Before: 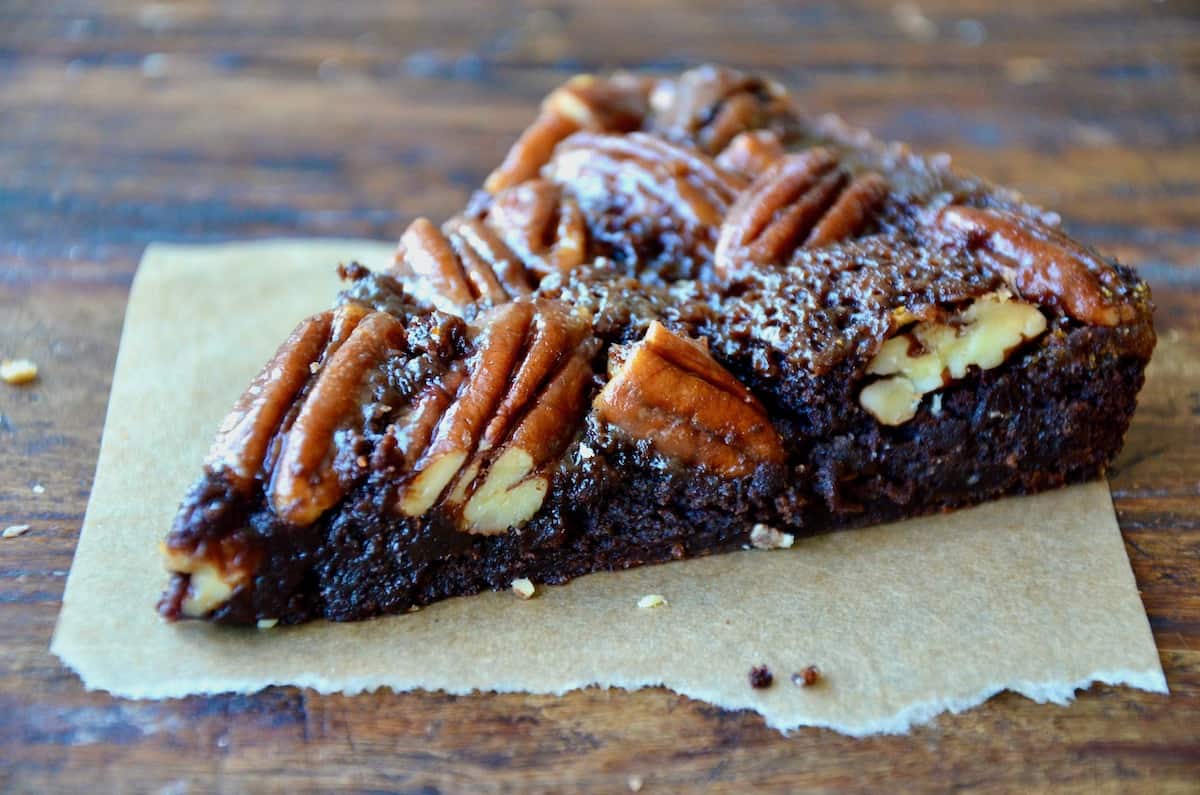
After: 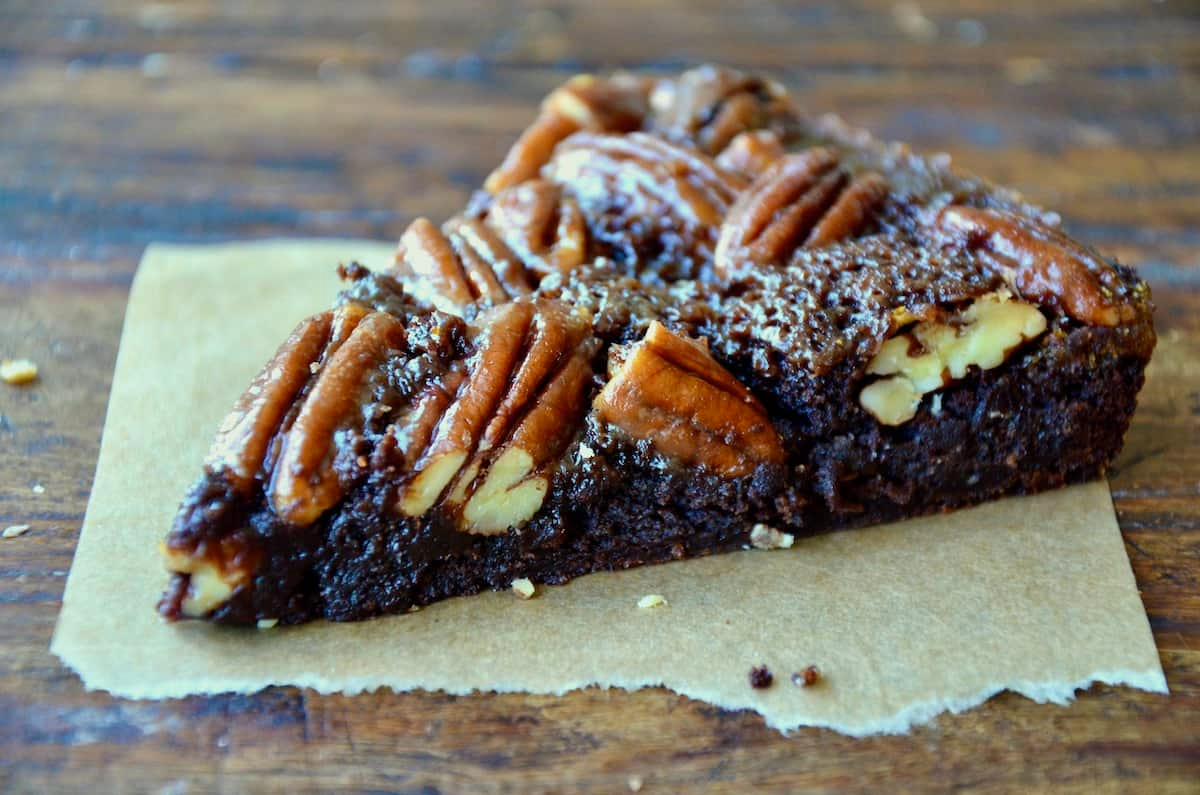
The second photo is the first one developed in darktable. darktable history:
color correction: highlights a* -4.23, highlights b* 6.84
